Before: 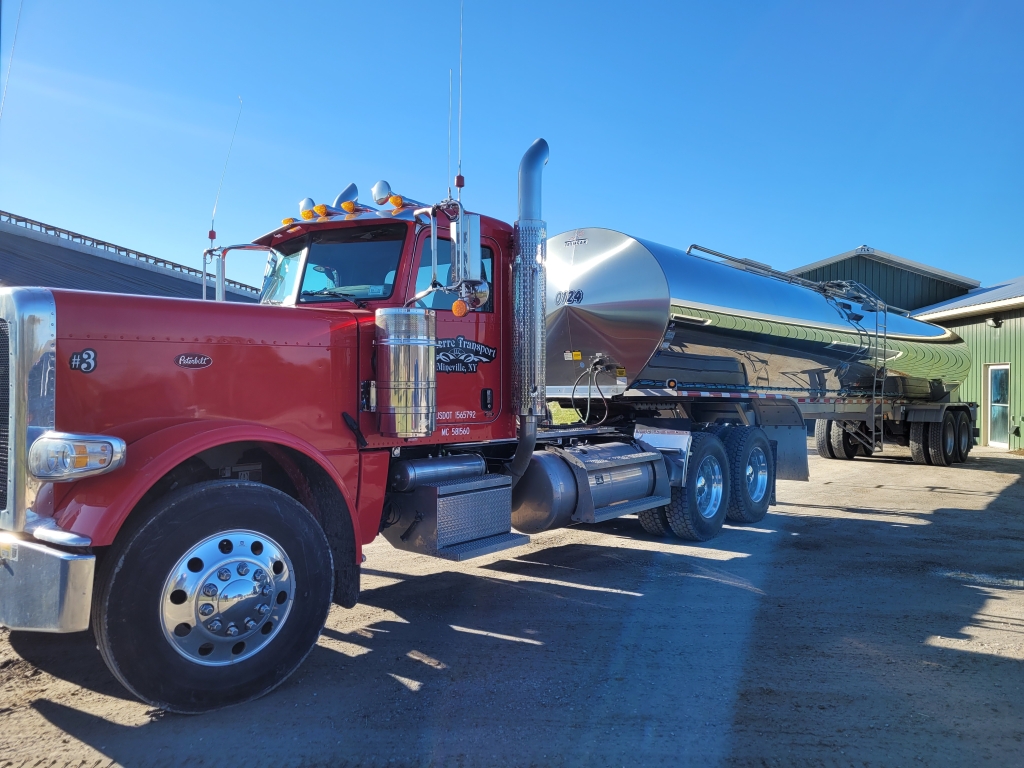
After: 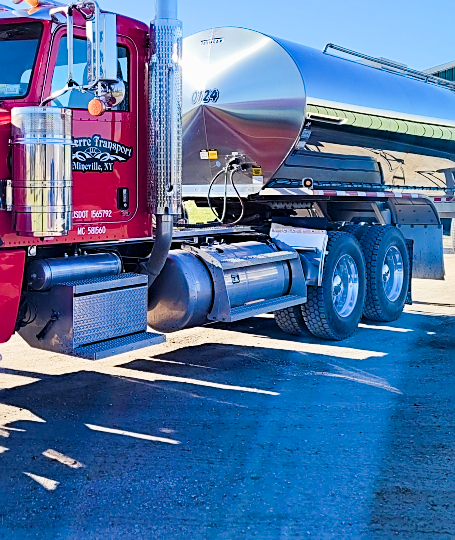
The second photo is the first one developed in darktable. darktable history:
sharpen: on, module defaults
crop: left 35.552%, top 26.265%, right 20.009%, bottom 3.407%
color balance rgb: perceptual saturation grading › global saturation 20%, perceptual saturation grading › highlights -25.481%, perceptual saturation grading › shadows 49.38%, global vibrance 20%
filmic rgb: black relative exposure -7.65 EV, white relative exposure 4.56 EV, hardness 3.61
exposure: black level correction 0, exposure 1.282 EV, compensate exposure bias true, compensate highlight preservation false
tone equalizer: -8 EV -0.001 EV, -7 EV 0.001 EV, -6 EV -0.002 EV, -5 EV -0.006 EV, -4 EV -0.082 EV, -3 EV -0.215 EV, -2 EV -0.247 EV, -1 EV 0.112 EV, +0 EV 0.318 EV, smoothing diameter 24.9%, edges refinement/feathering 10.6, preserve details guided filter
haze removal: strength 0.276, distance 0.247, compatibility mode true
